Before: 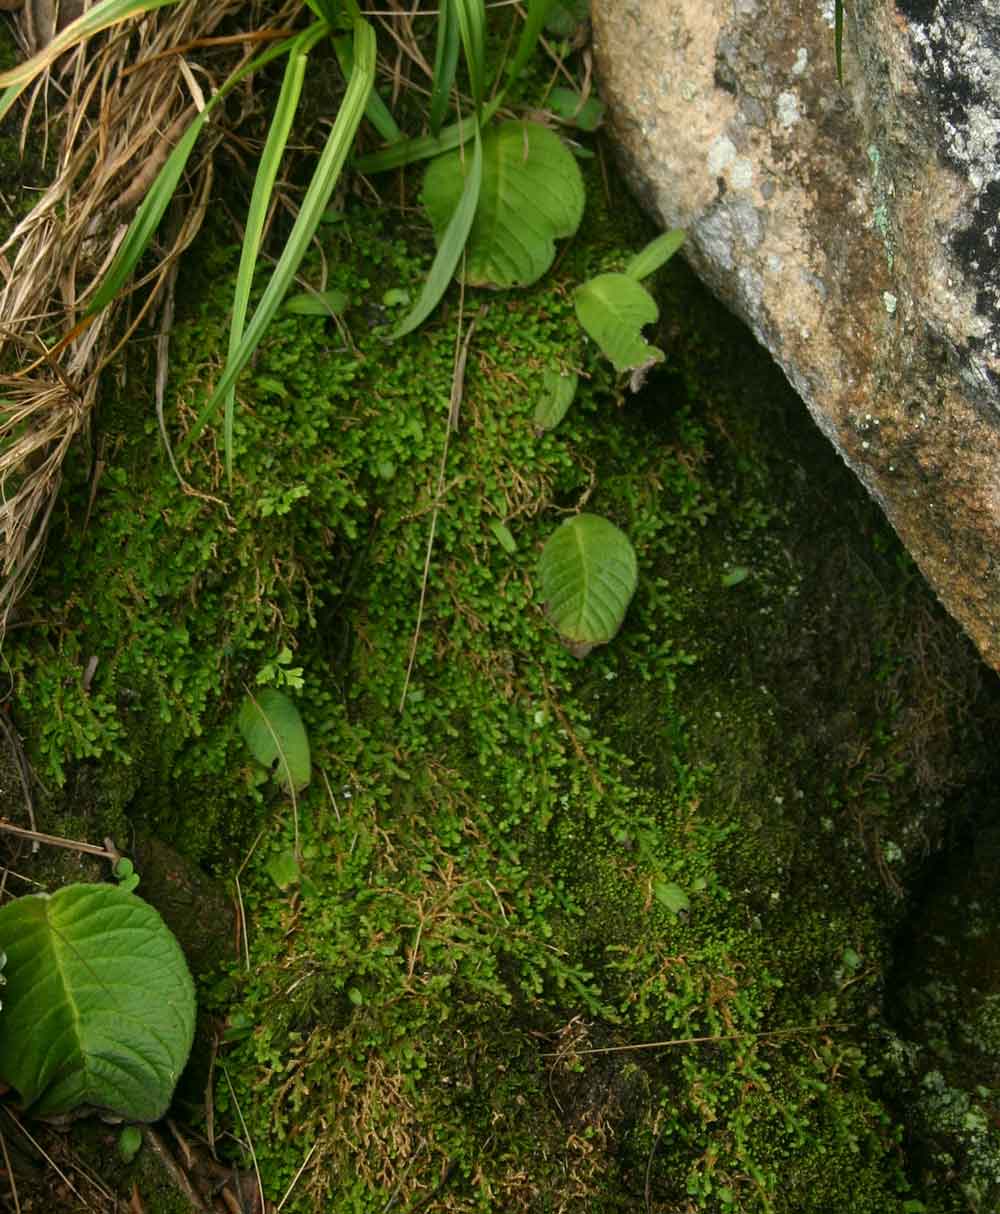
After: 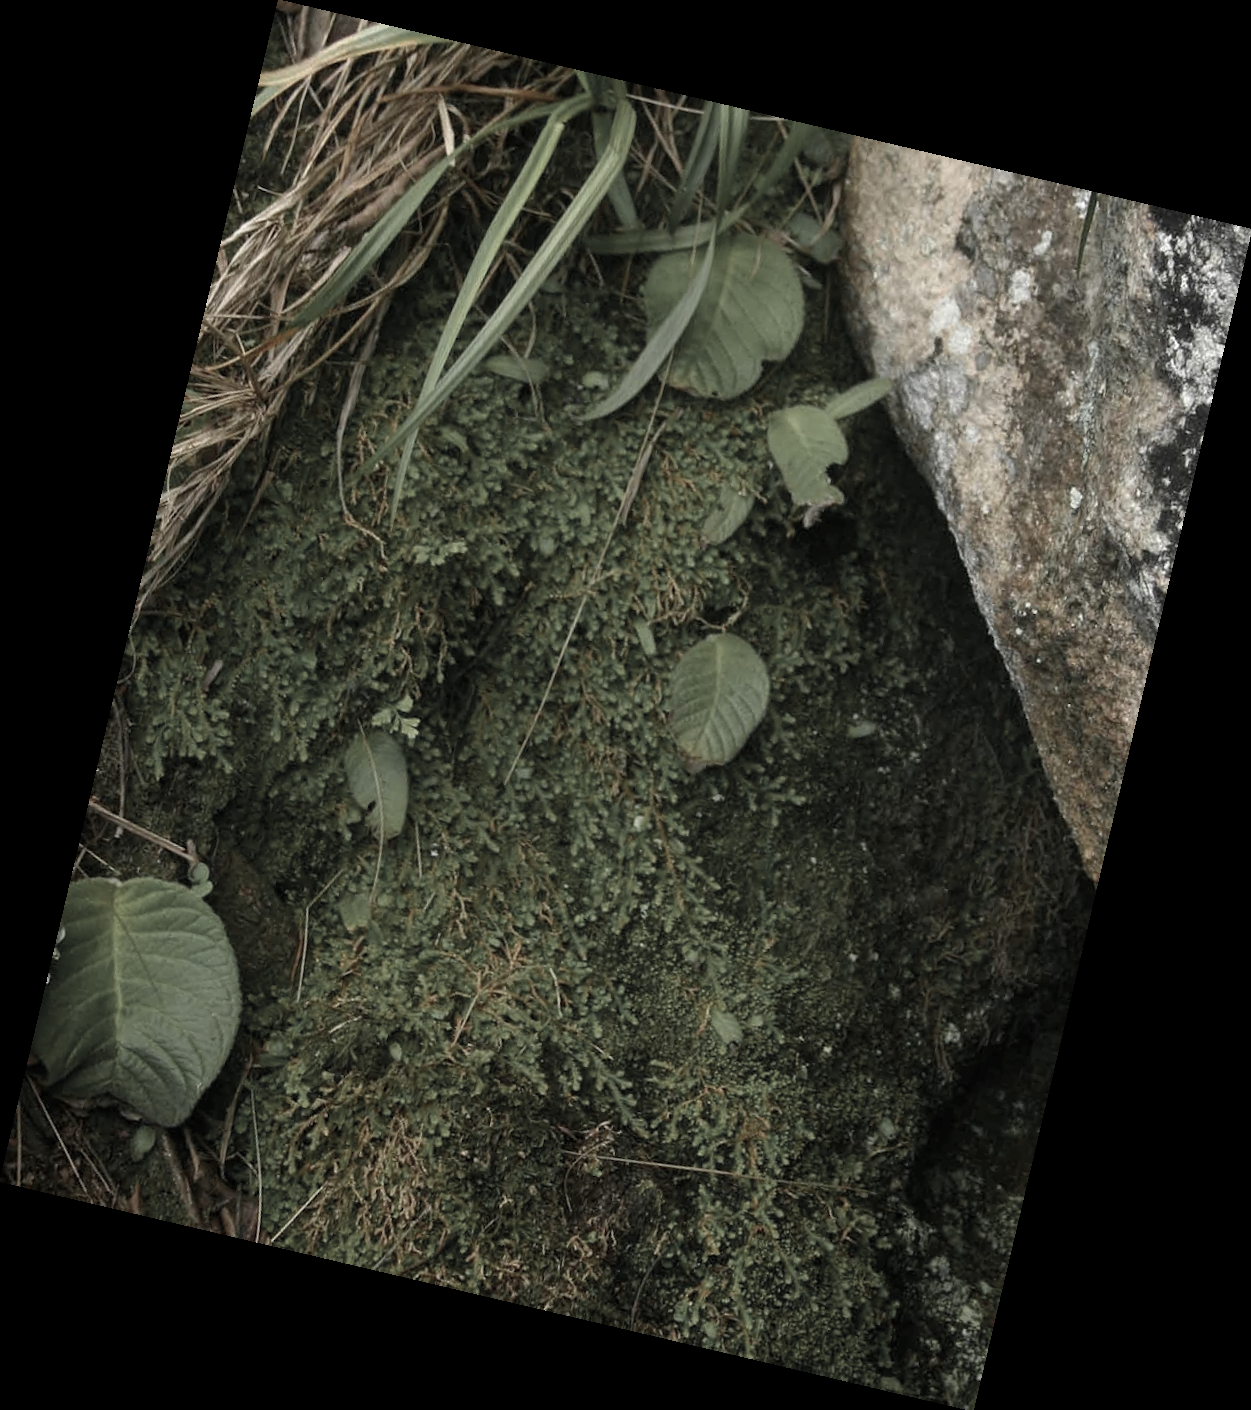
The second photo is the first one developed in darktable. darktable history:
color zones: curves: ch0 [(0, 0.613) (0.01, 0.613) (0.245, 0.448) (0.498, 0.529) (0.642, 0.665) (0.879, 0.777) (0.99, 0.613)]; ch1 [(0, 0.035) (0.121, 0.189) (0.259, 0.197) (0.415, 0.061) (0.589, 0.022) (0.732, 0.022) (0.857, 0.026) (0.991, 0.053)]
rotate and perspective: rotation 13.27°, automatic cropping off
